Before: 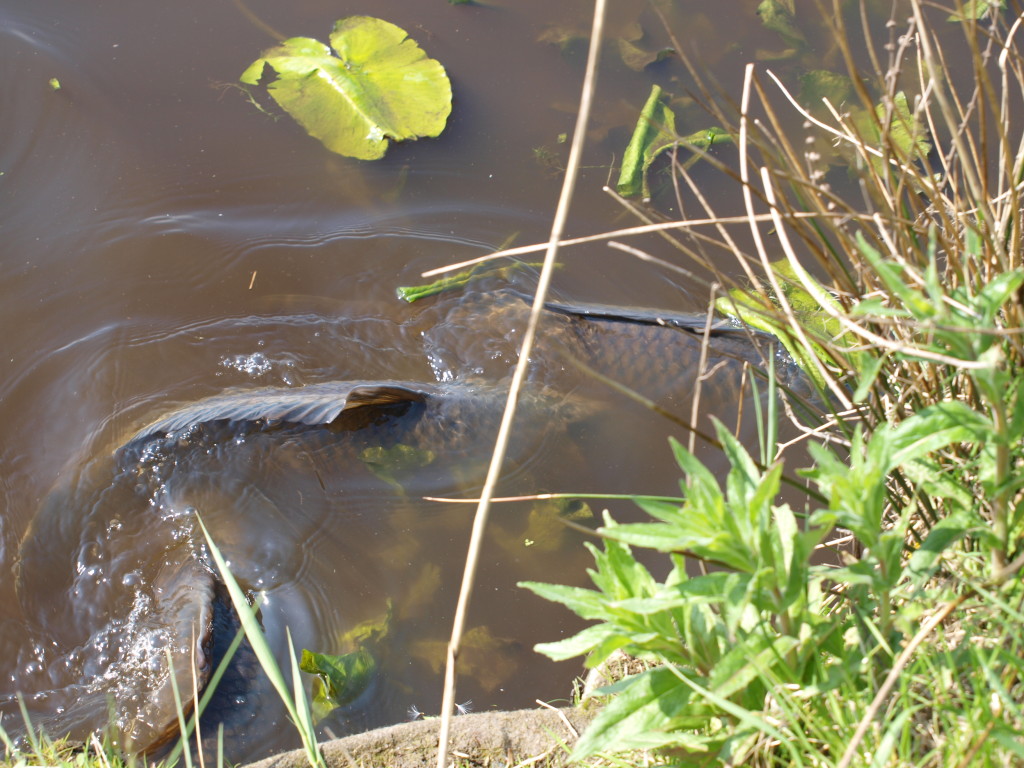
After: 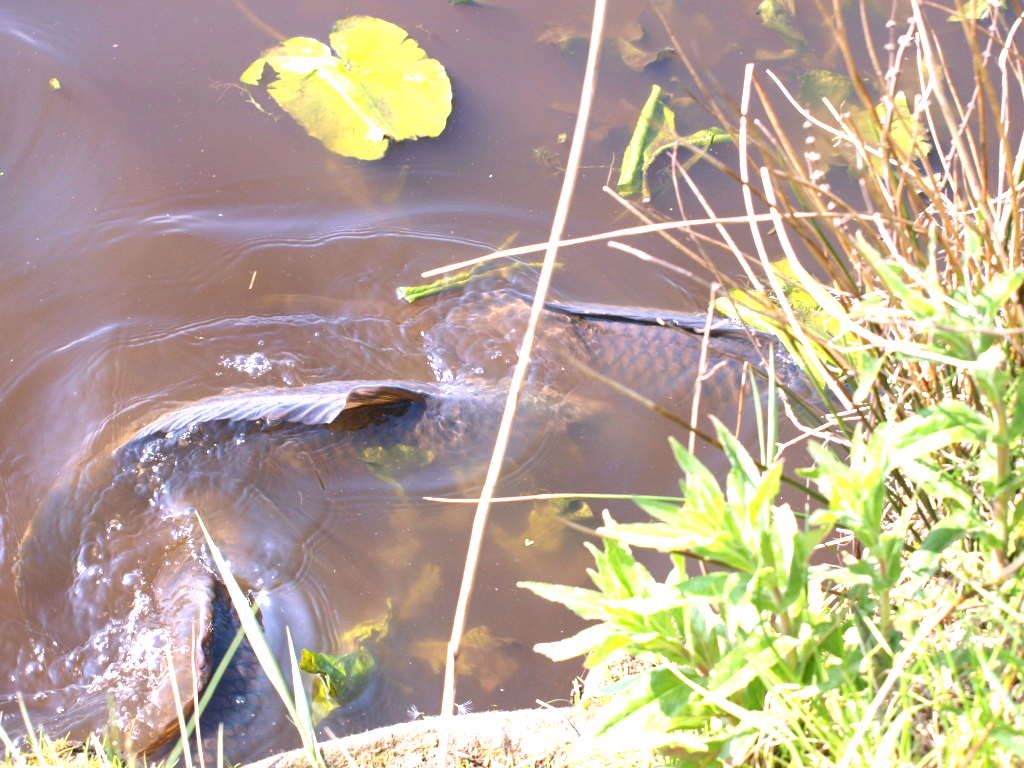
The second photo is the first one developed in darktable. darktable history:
white balance: red 1.066, blue 1.119
exposure: black level correction 0, exposure 1 EV, compensate highlight preservation false
tone equalizer: on, module defaults
